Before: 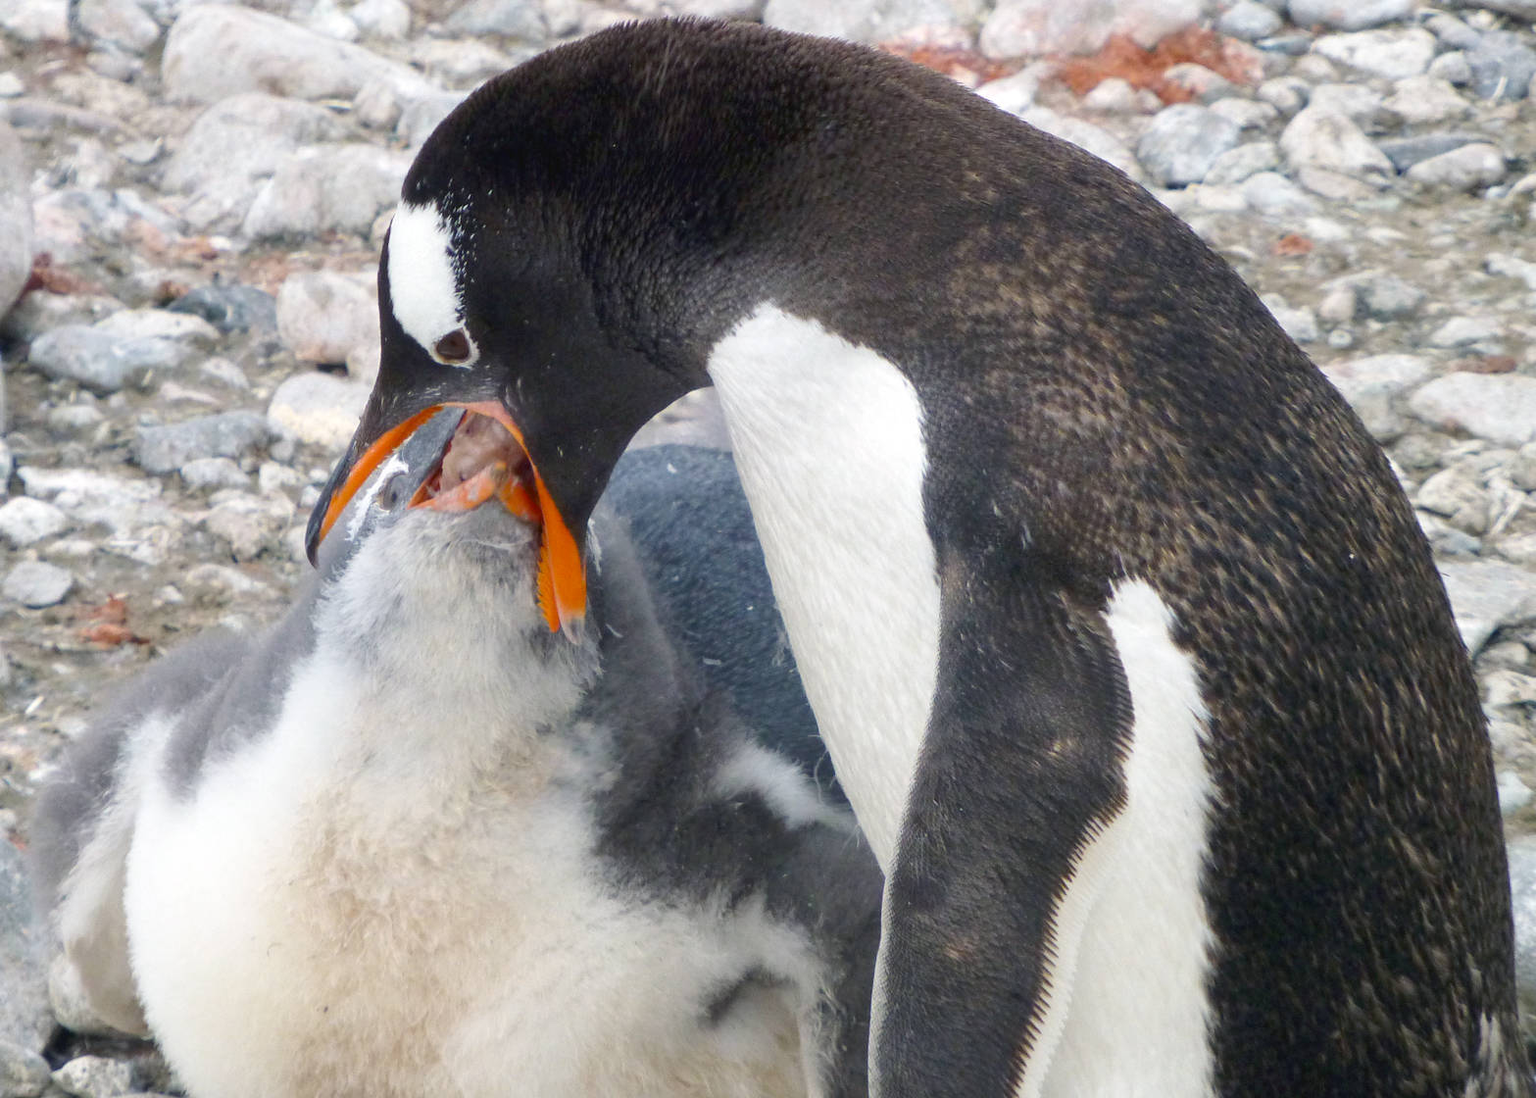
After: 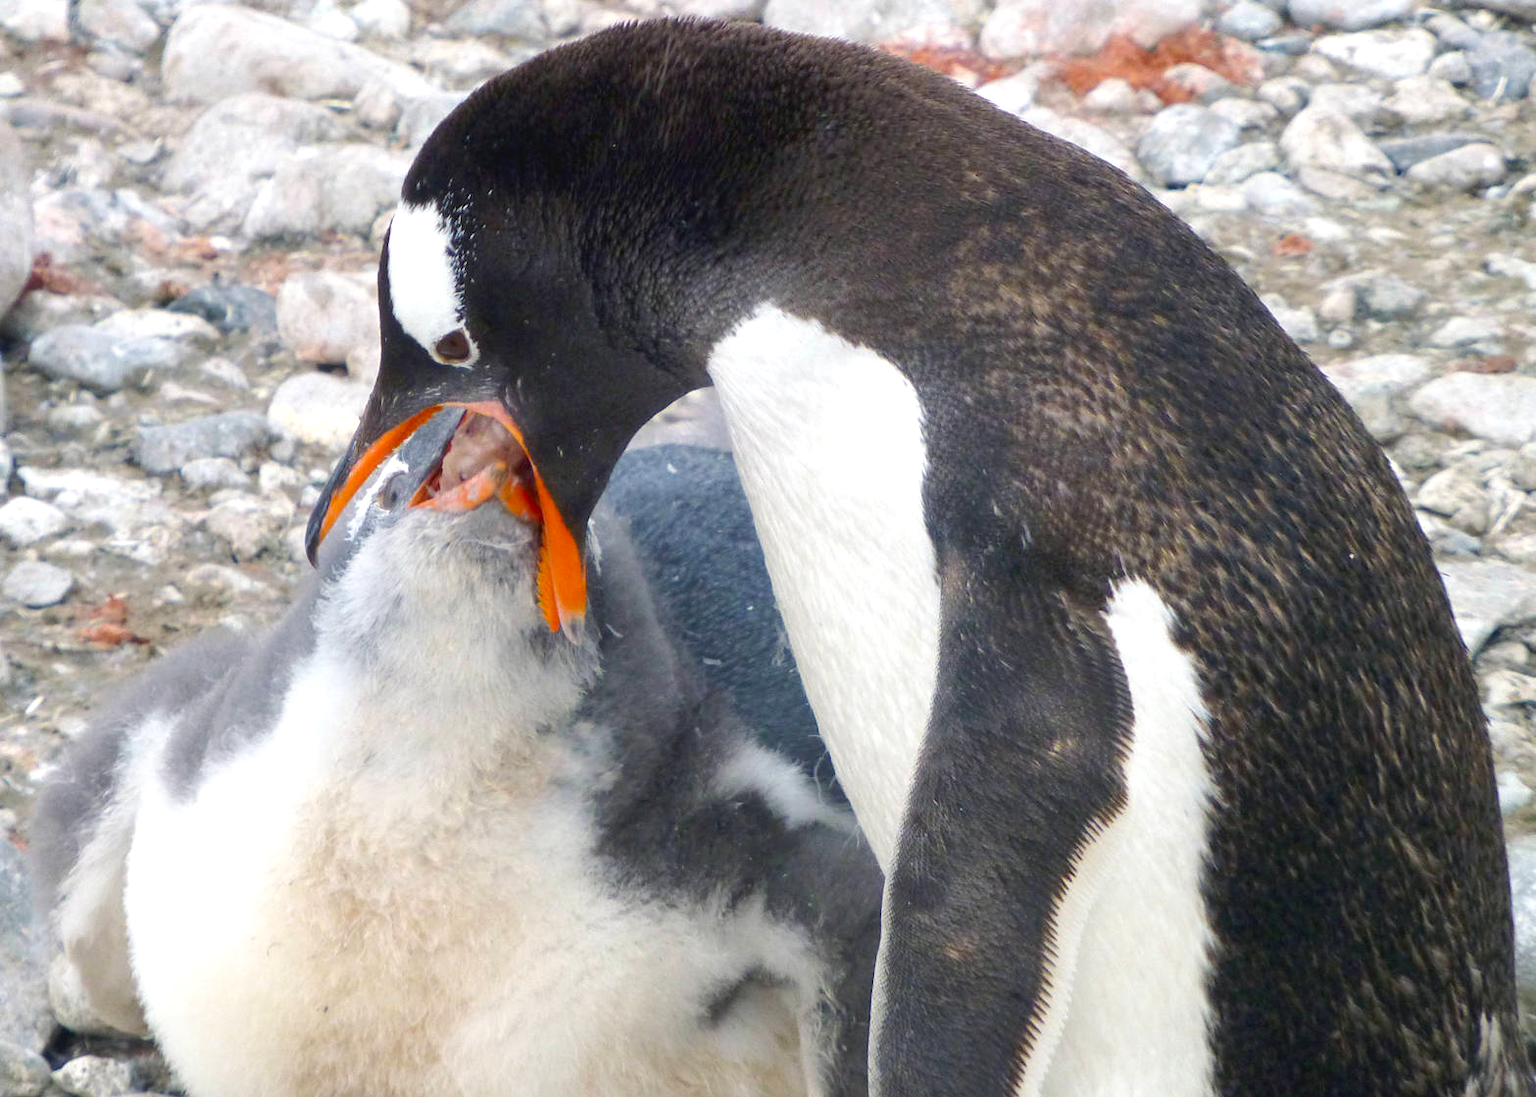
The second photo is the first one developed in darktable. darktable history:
exposure: exposure 0.219 EV, compensate exposure bias true, compensate highlight preservation false
tone equalizer: edges refinement/feathering 500, mask exposure compensation -1.57 EV, preserve details no
color correction: highlights b* -0.011, saturation 1.14
